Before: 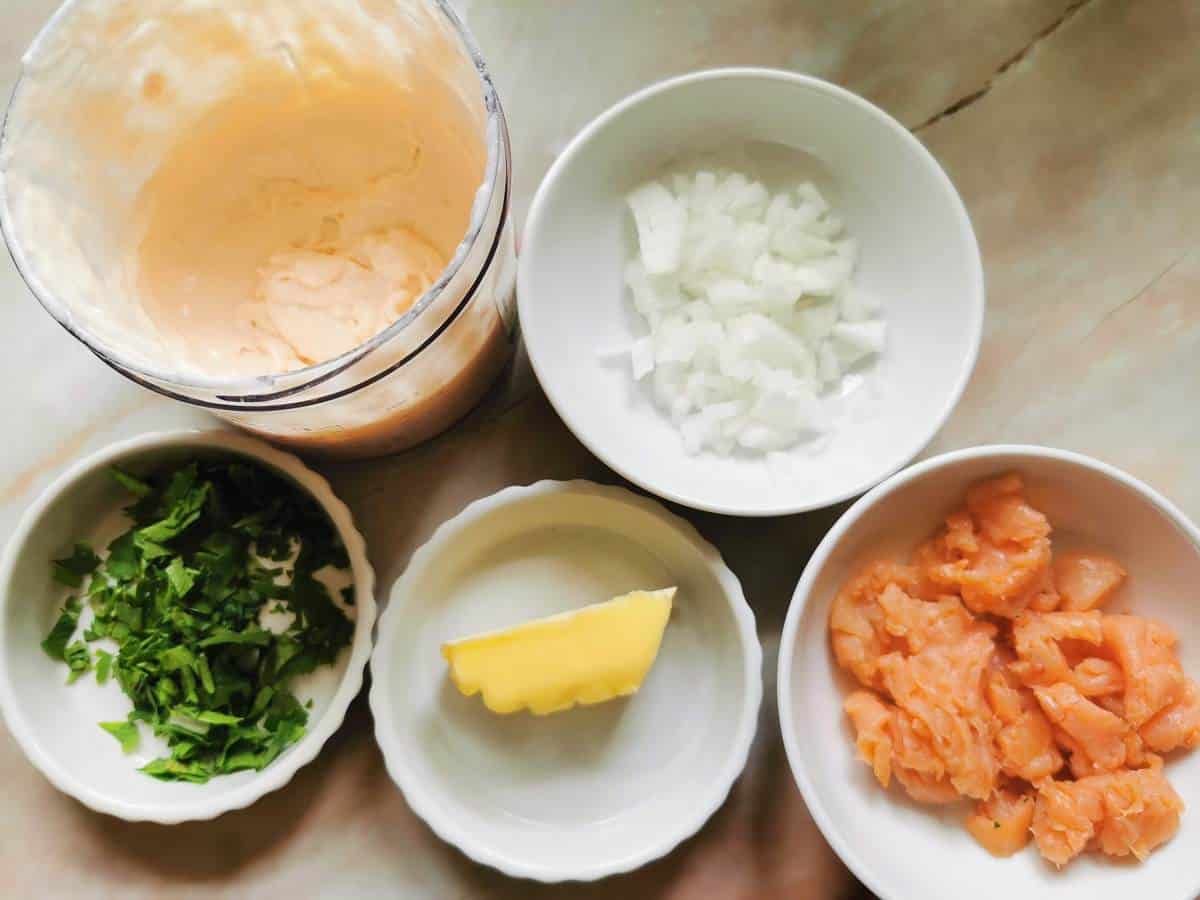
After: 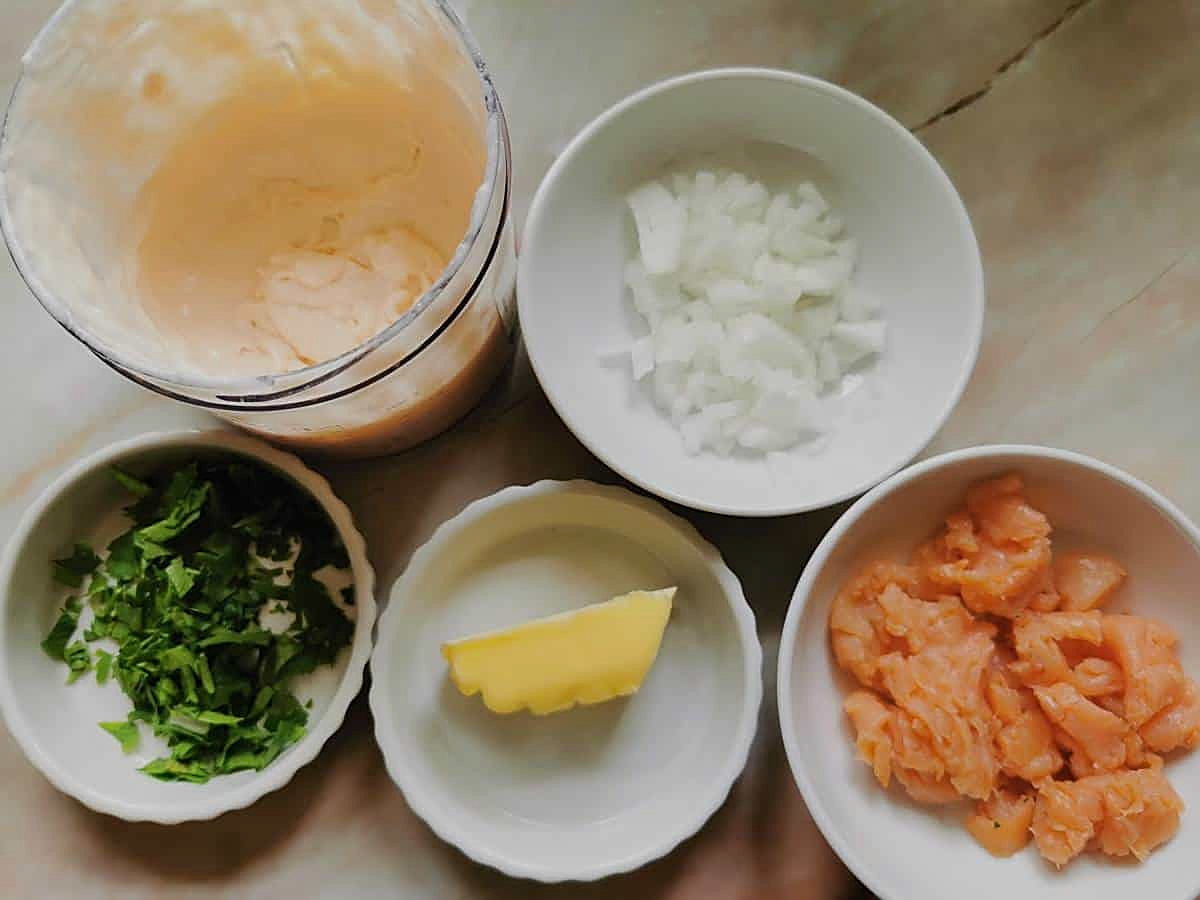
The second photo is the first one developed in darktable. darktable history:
exposure: exposure -0.582 EV, compensate highlight preservation false
sharpen: on, module defaults
